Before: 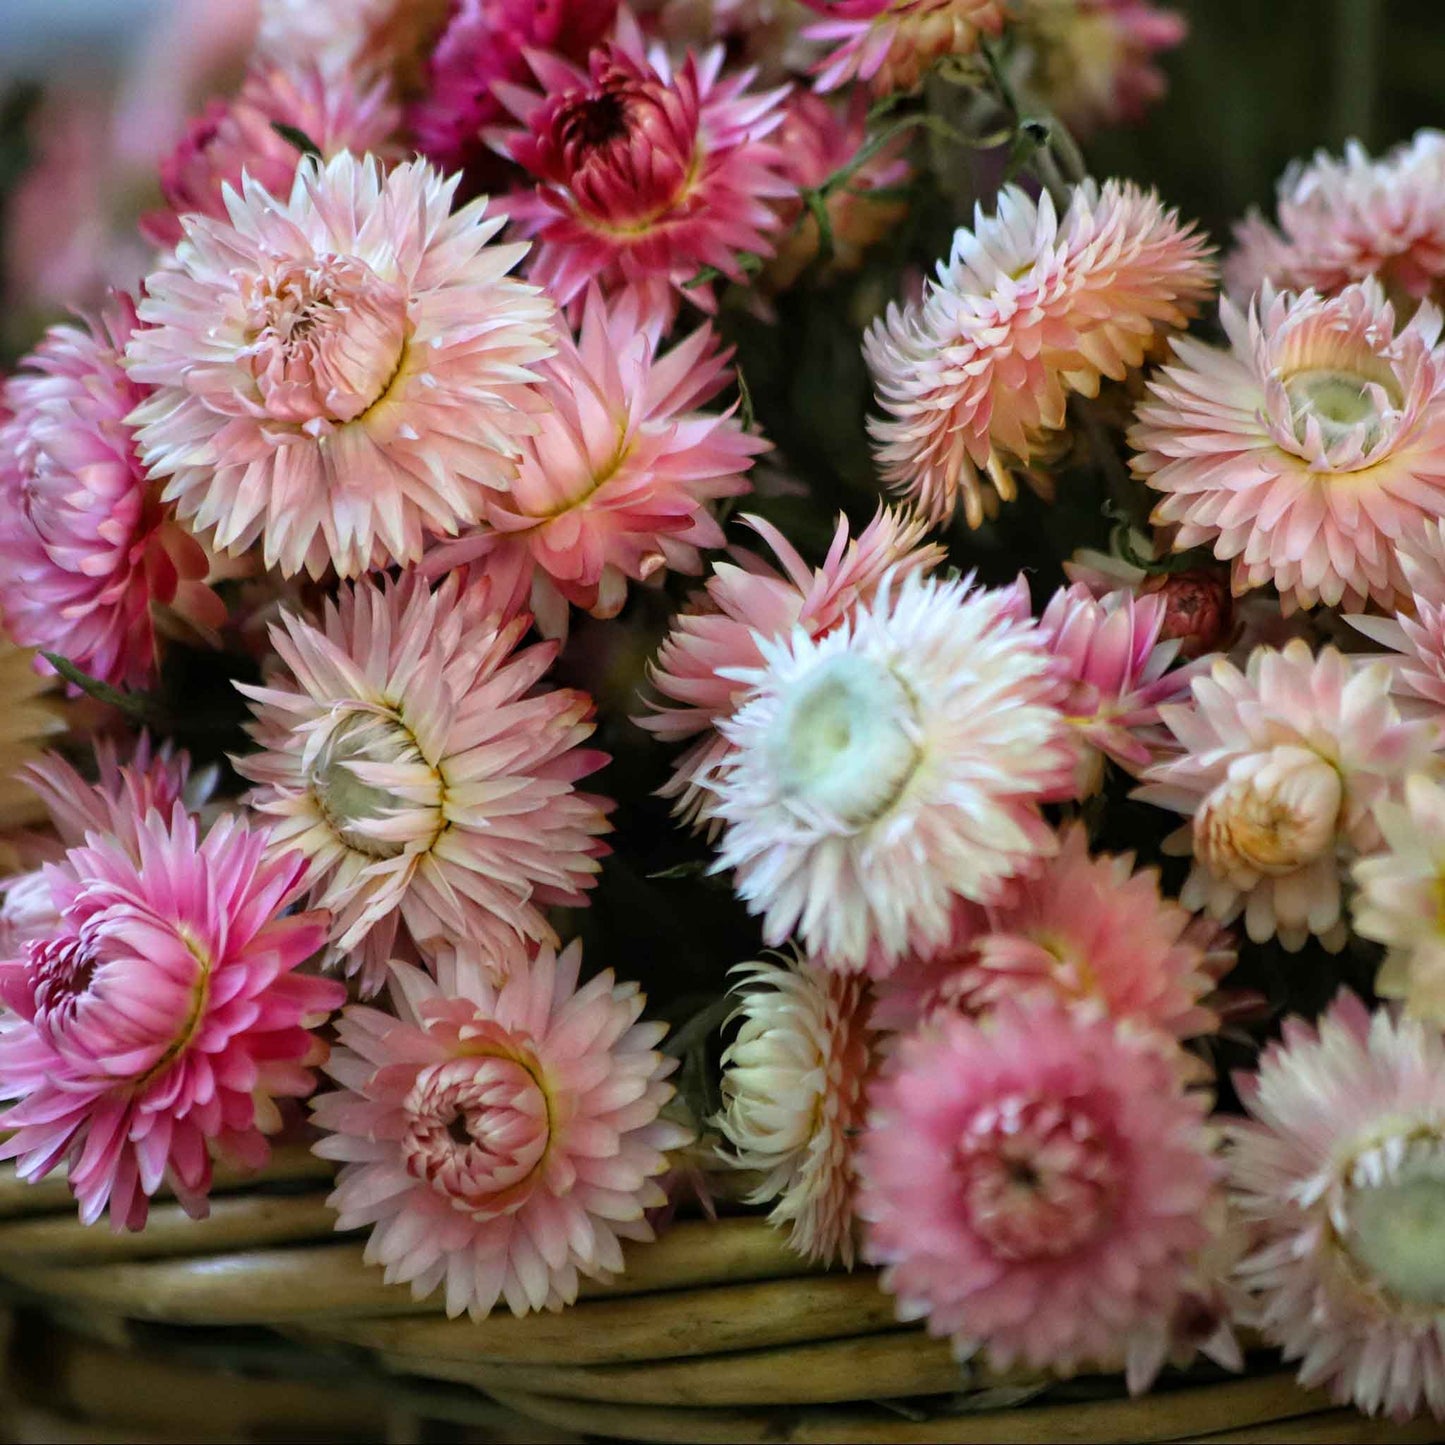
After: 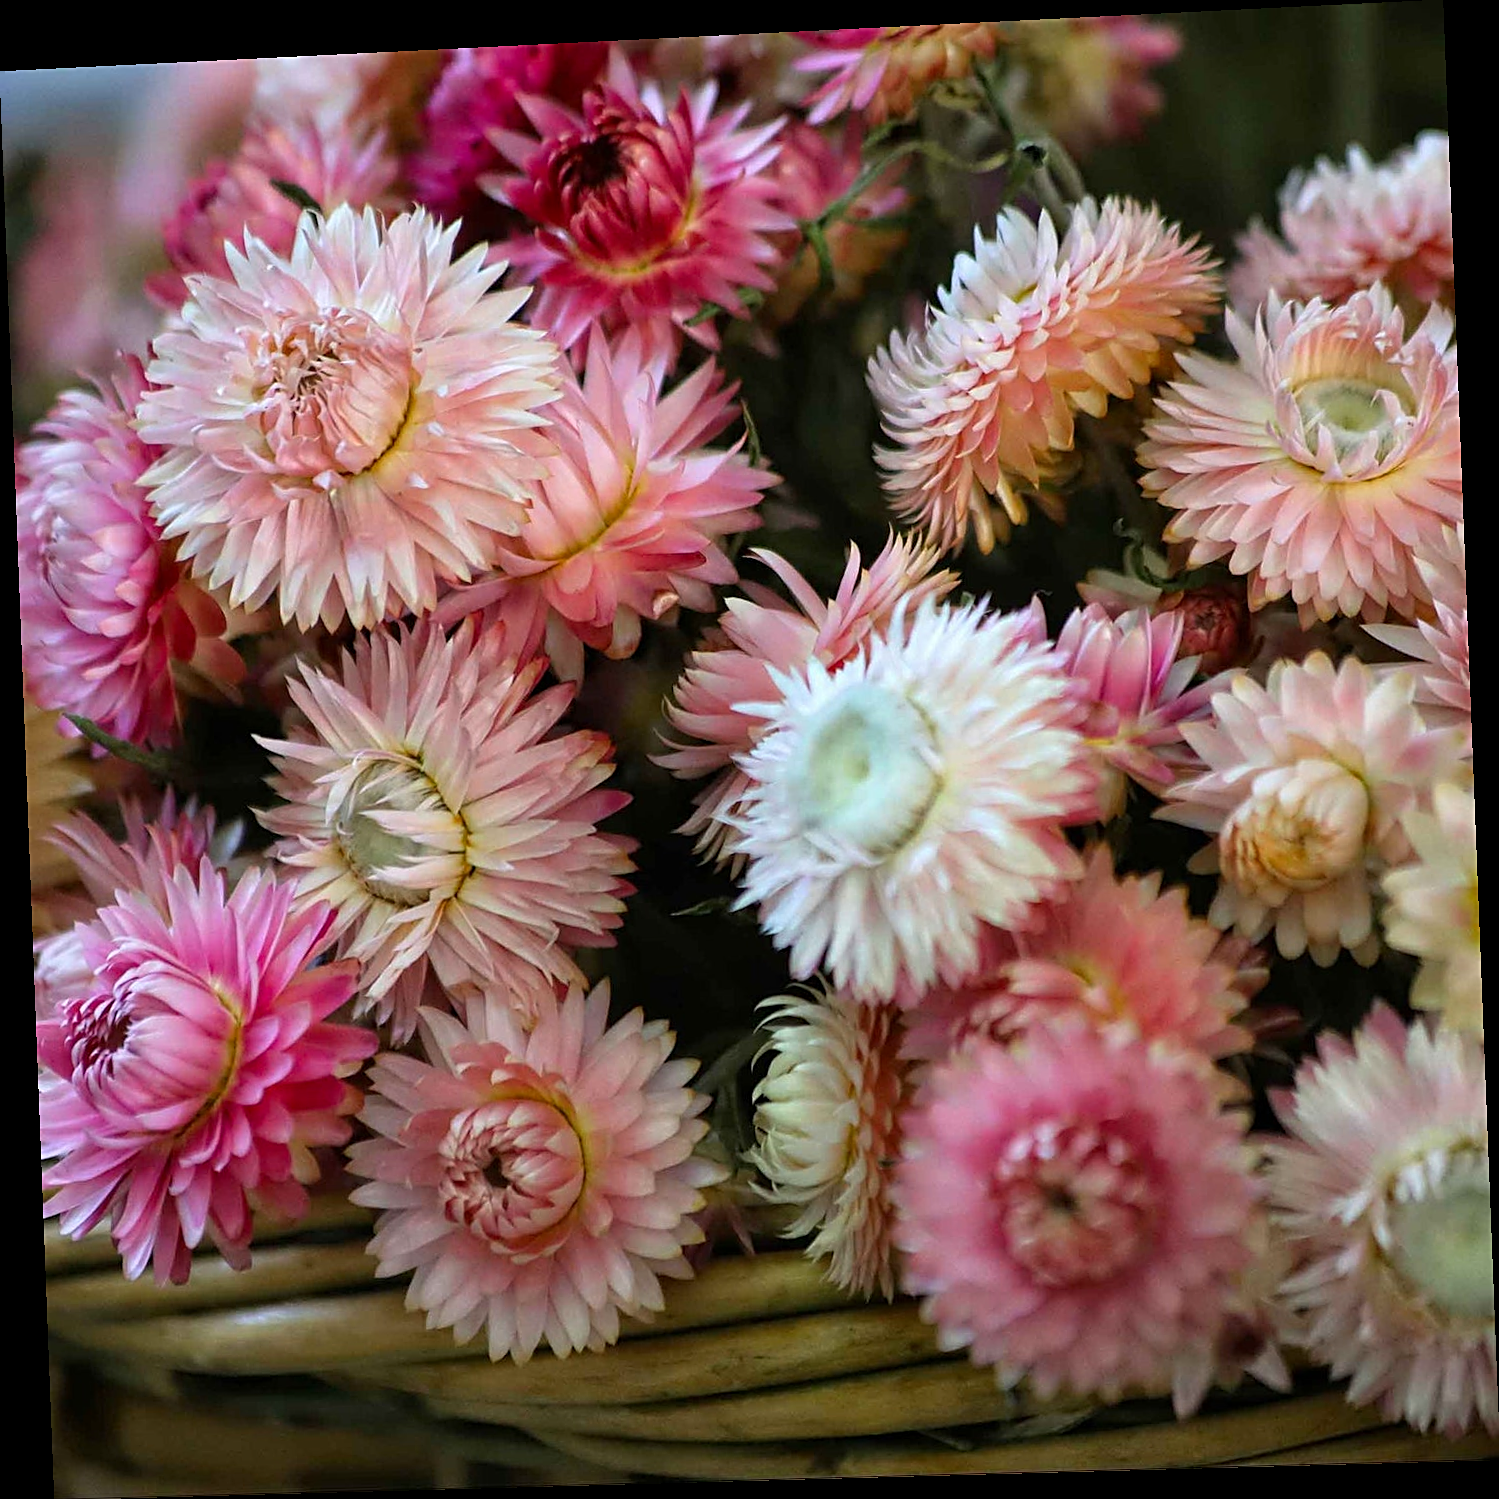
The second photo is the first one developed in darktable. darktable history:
rotate and perspective: rotation -2.22°, lens shift (horizontal) -0.022, automatic cropping off
color zones: curves: ch1 [(0, 0.523) (0.143, 0.545) (0.286, 0.52) (0.429, 0.506) (0.571, 0.503) (0.714, 0.503) (0.857, 0.508) (1, 0.523)]
sharpen: on, module defaults
